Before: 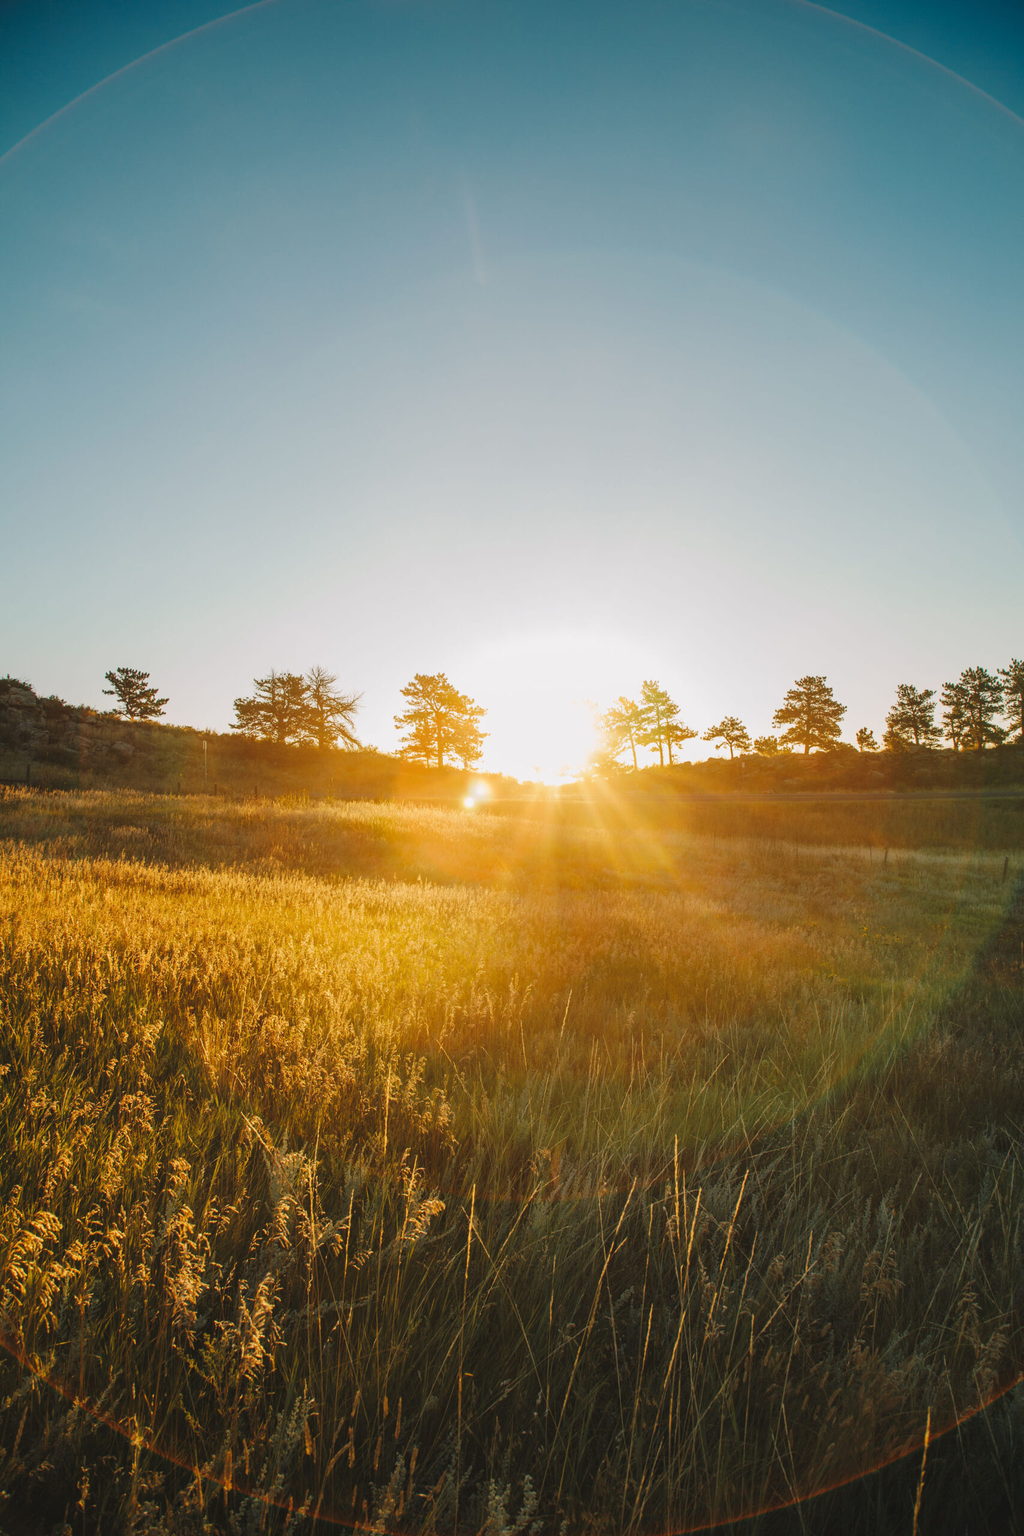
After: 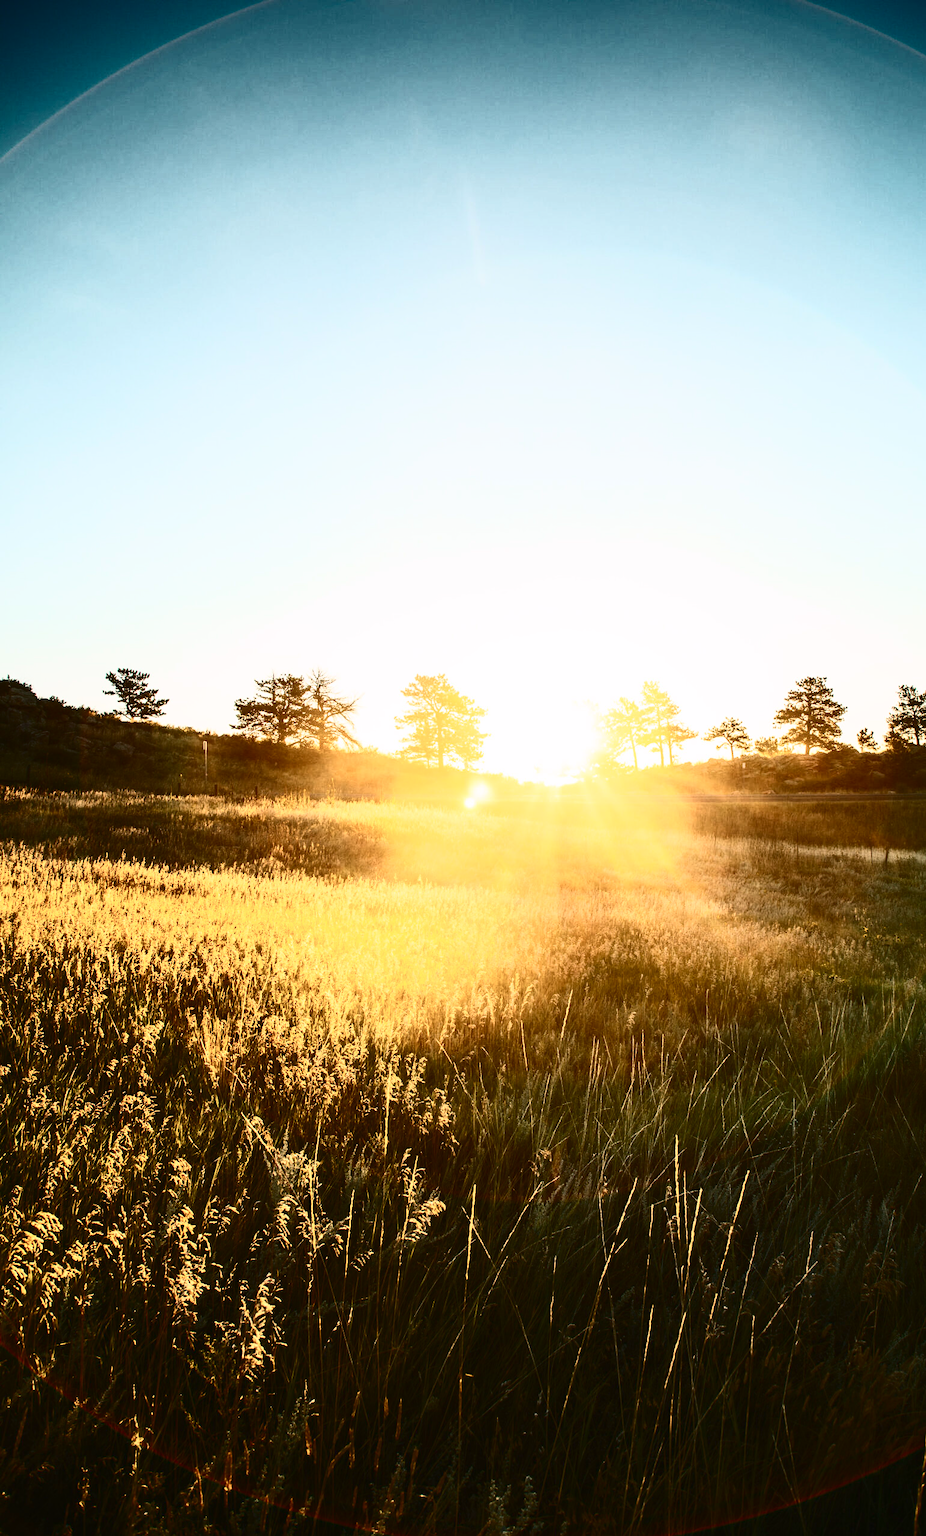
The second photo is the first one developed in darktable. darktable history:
contrast brightness saturation: contrast 0.93, brightness 0.2
crop: right 9.509%, bottom 0.031%
